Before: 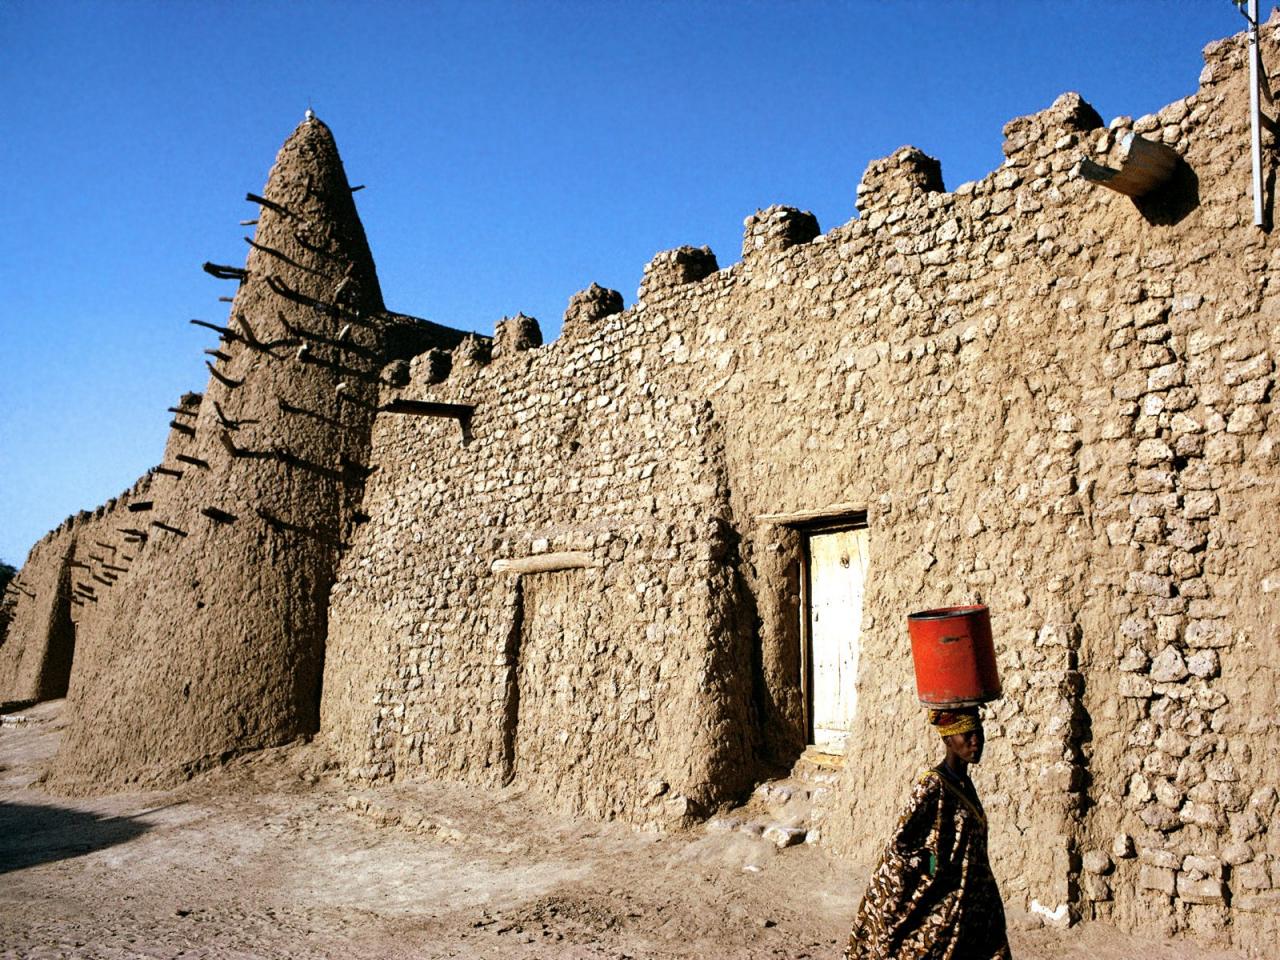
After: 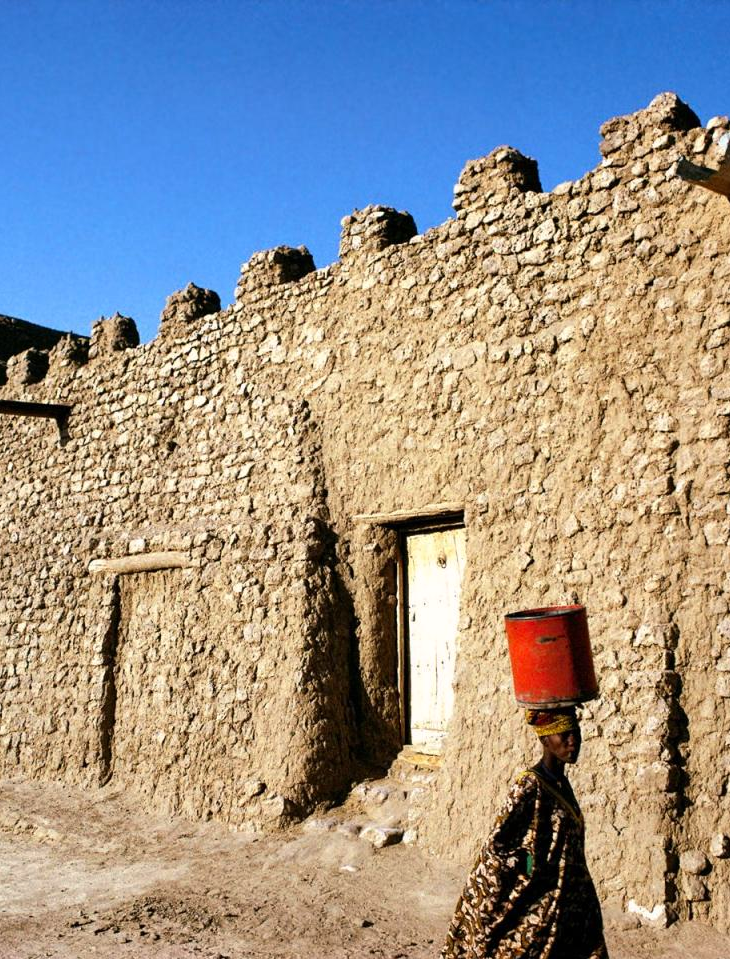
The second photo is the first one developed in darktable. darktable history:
crop: left 31.487%, top 0.021%, right 11.468%
color correction: highlights a* 0.864, highlights b* 2.83, saturation 1.1
